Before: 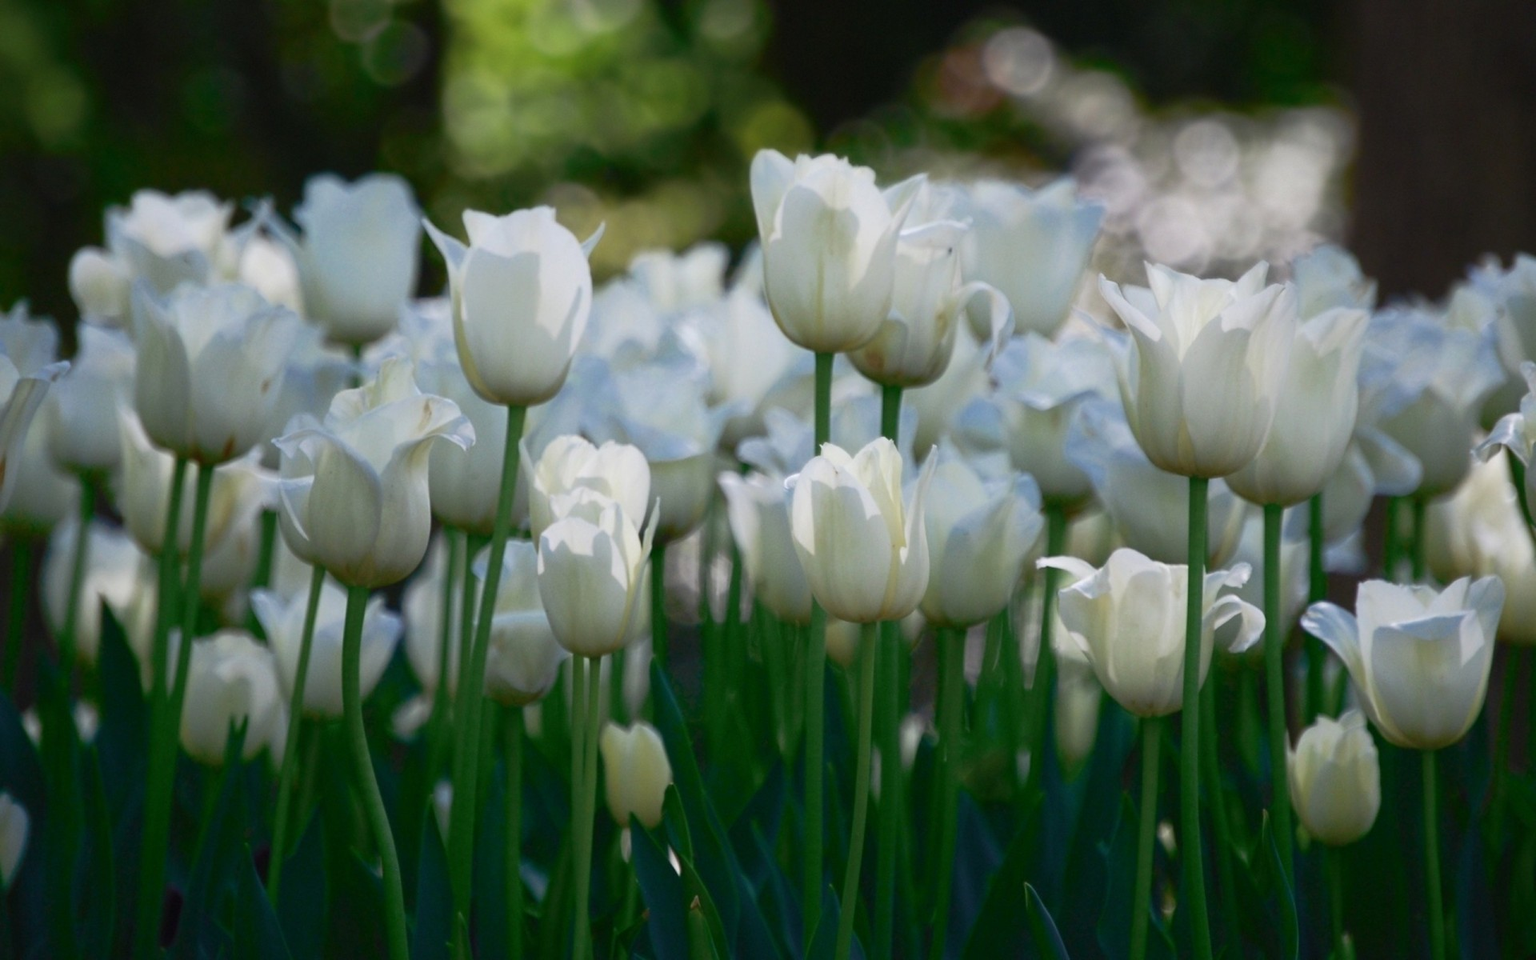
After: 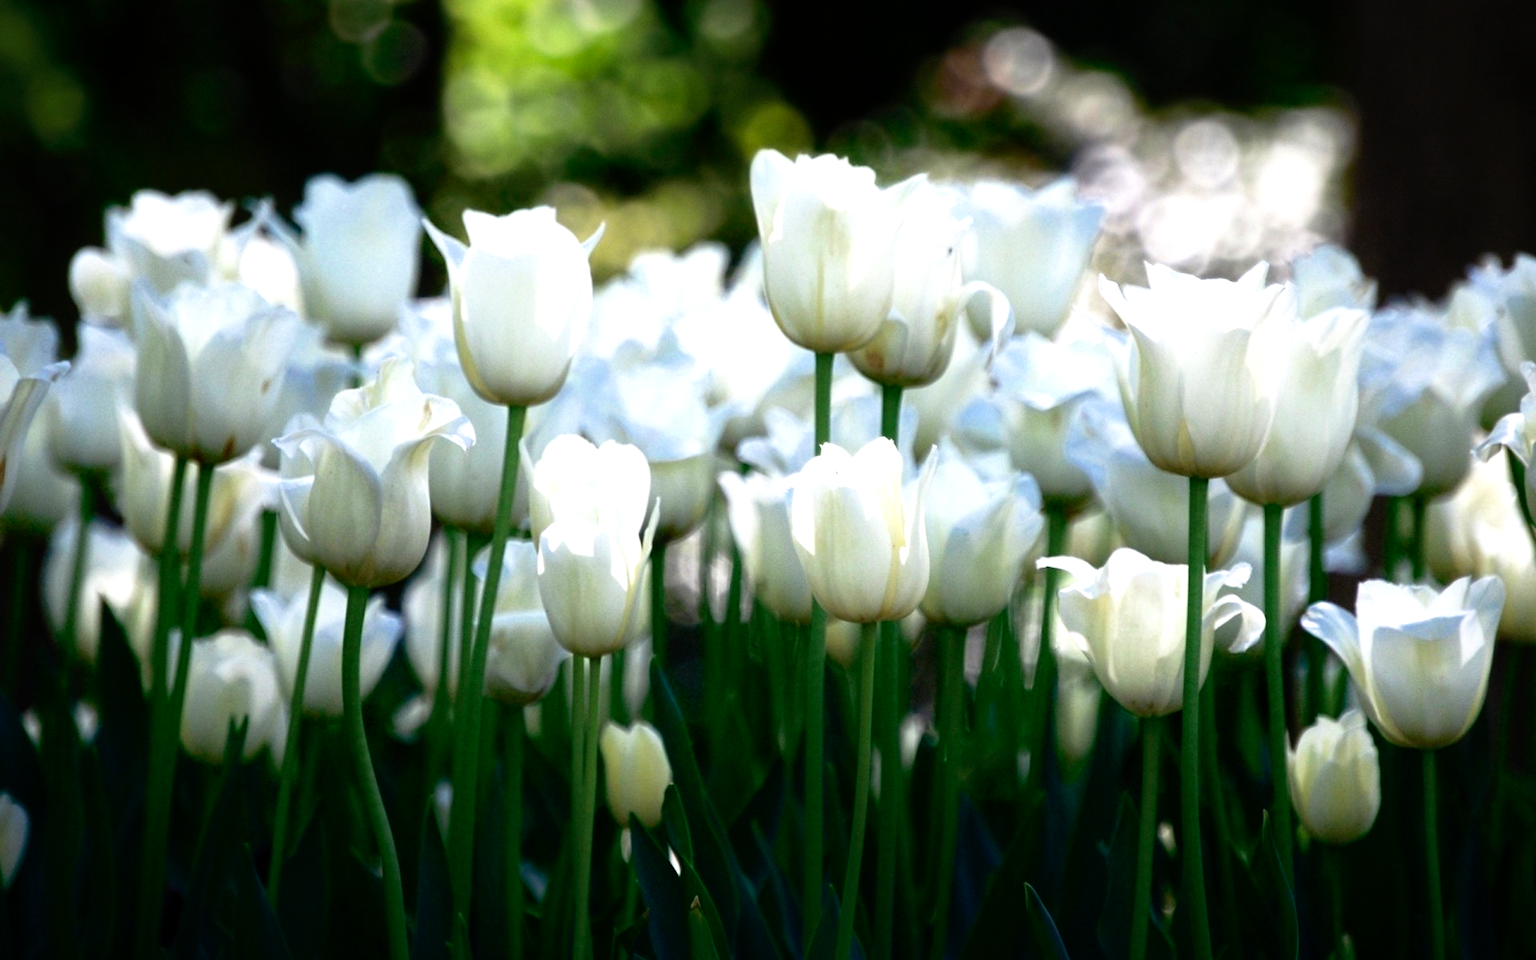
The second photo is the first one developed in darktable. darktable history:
tone curve: curves: ch0 [(0, 0) (0.003, 0.001) (0.011, 0.005) (0.025, 0.01) (0.044, 0.019) (0.069, 0.029) (0.1, 0.042) (0.136, 0.078) (0.177, 0.129) (0.224, 0.182) (0.277, 0.246) (0.335, 0.318) (0.399, 0.396) (0.468, 0.481) (0.543, 0.573) (0.623, 0.672) (0.709, 0.777) (0.801, 0.881) (0.898, 0.975) (1, 1)], preserve colors none
local contrast: highlights 104%, shadows 99%, detail 119%, midtone range 0.2
tone equalizer: -8 EV -0.712 EV, -7 EV -0.696 EV, -6 EV -0.626 EV, -5 EV -0.377 EV, -3 EV 0.392 EV, -2 EV 0.6 EV, -1 EV 0.681 EV, +0 EV 0.719 EV, mask exposure compensation -0.503 EV
